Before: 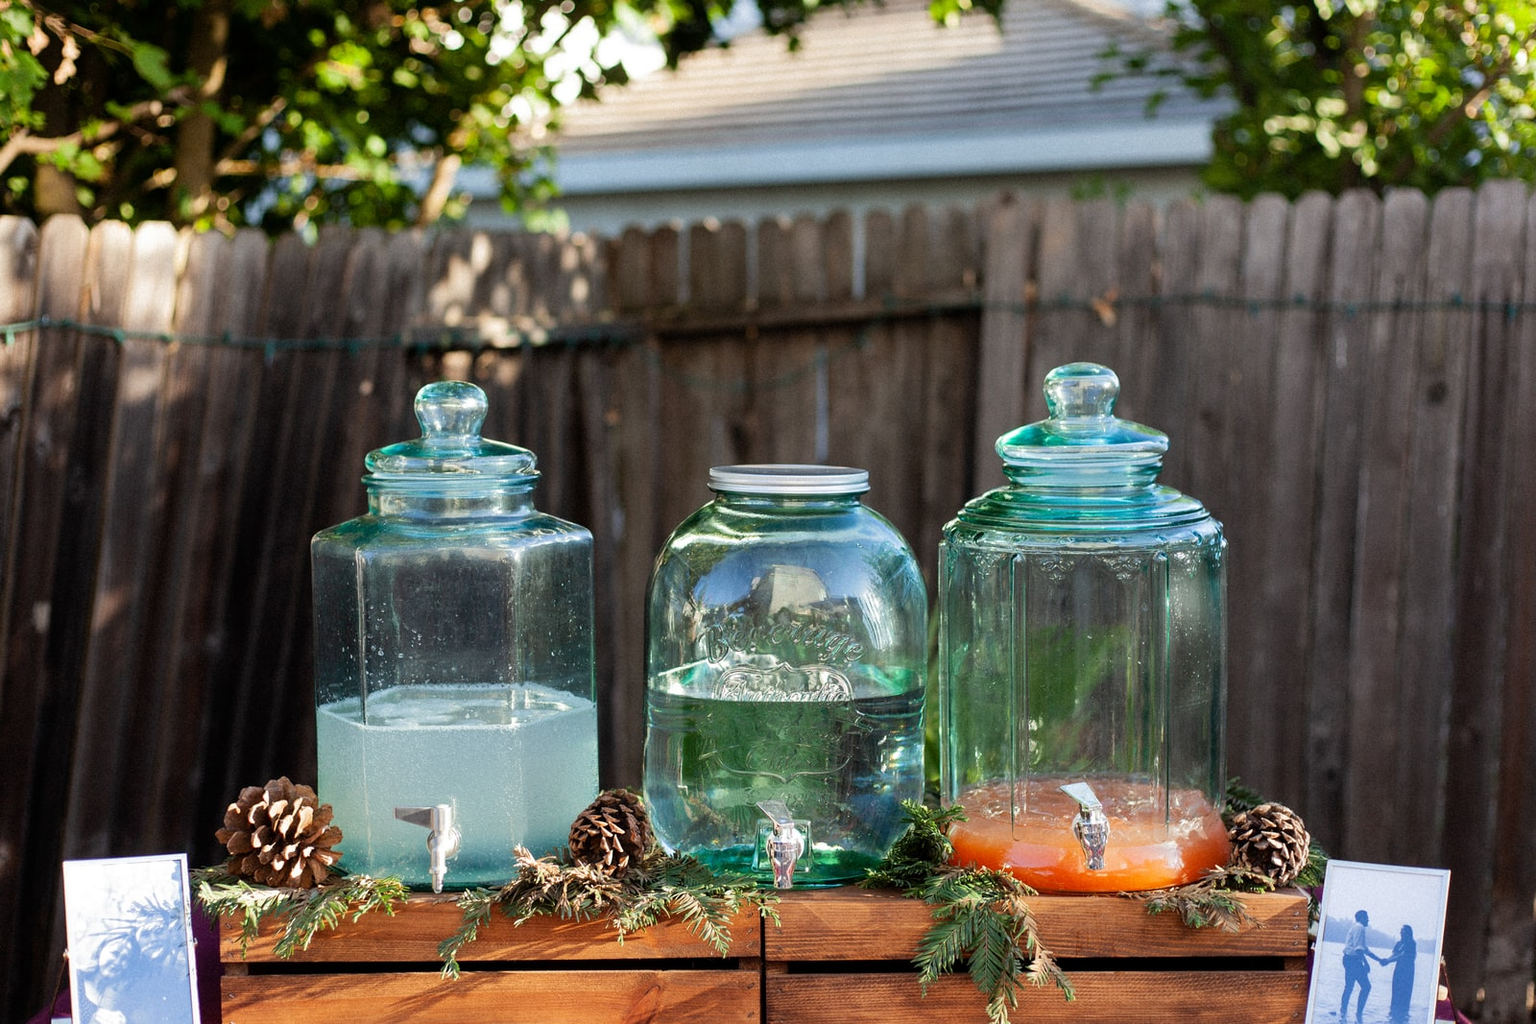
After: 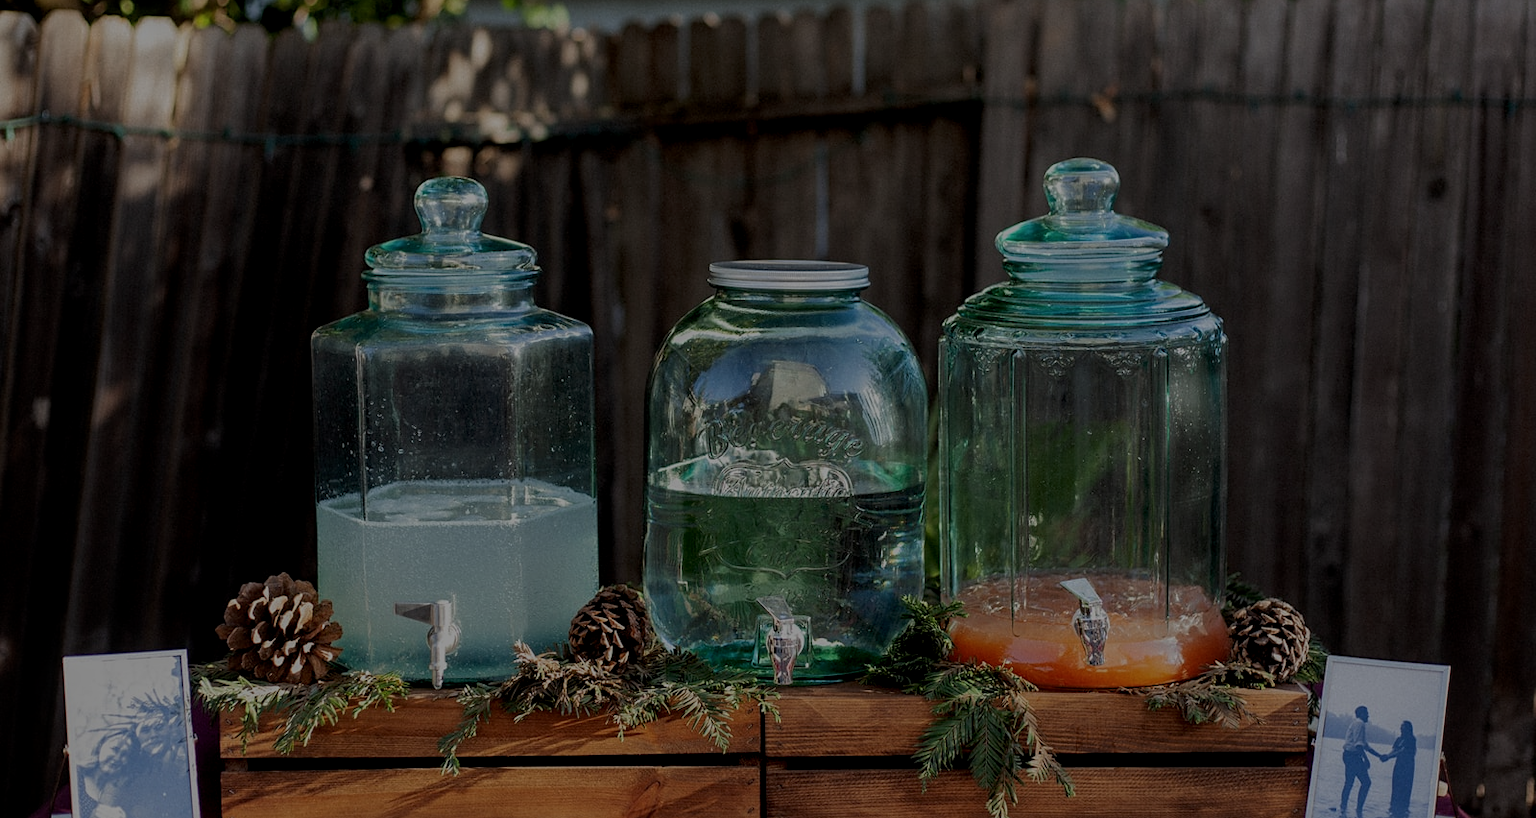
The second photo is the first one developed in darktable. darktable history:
exposure: exposure -2.002 EV, compensate highlight preservation false
crop and rotate: top 19.998%
sharpen: amount 0.2
local contrast: on, module defaults
